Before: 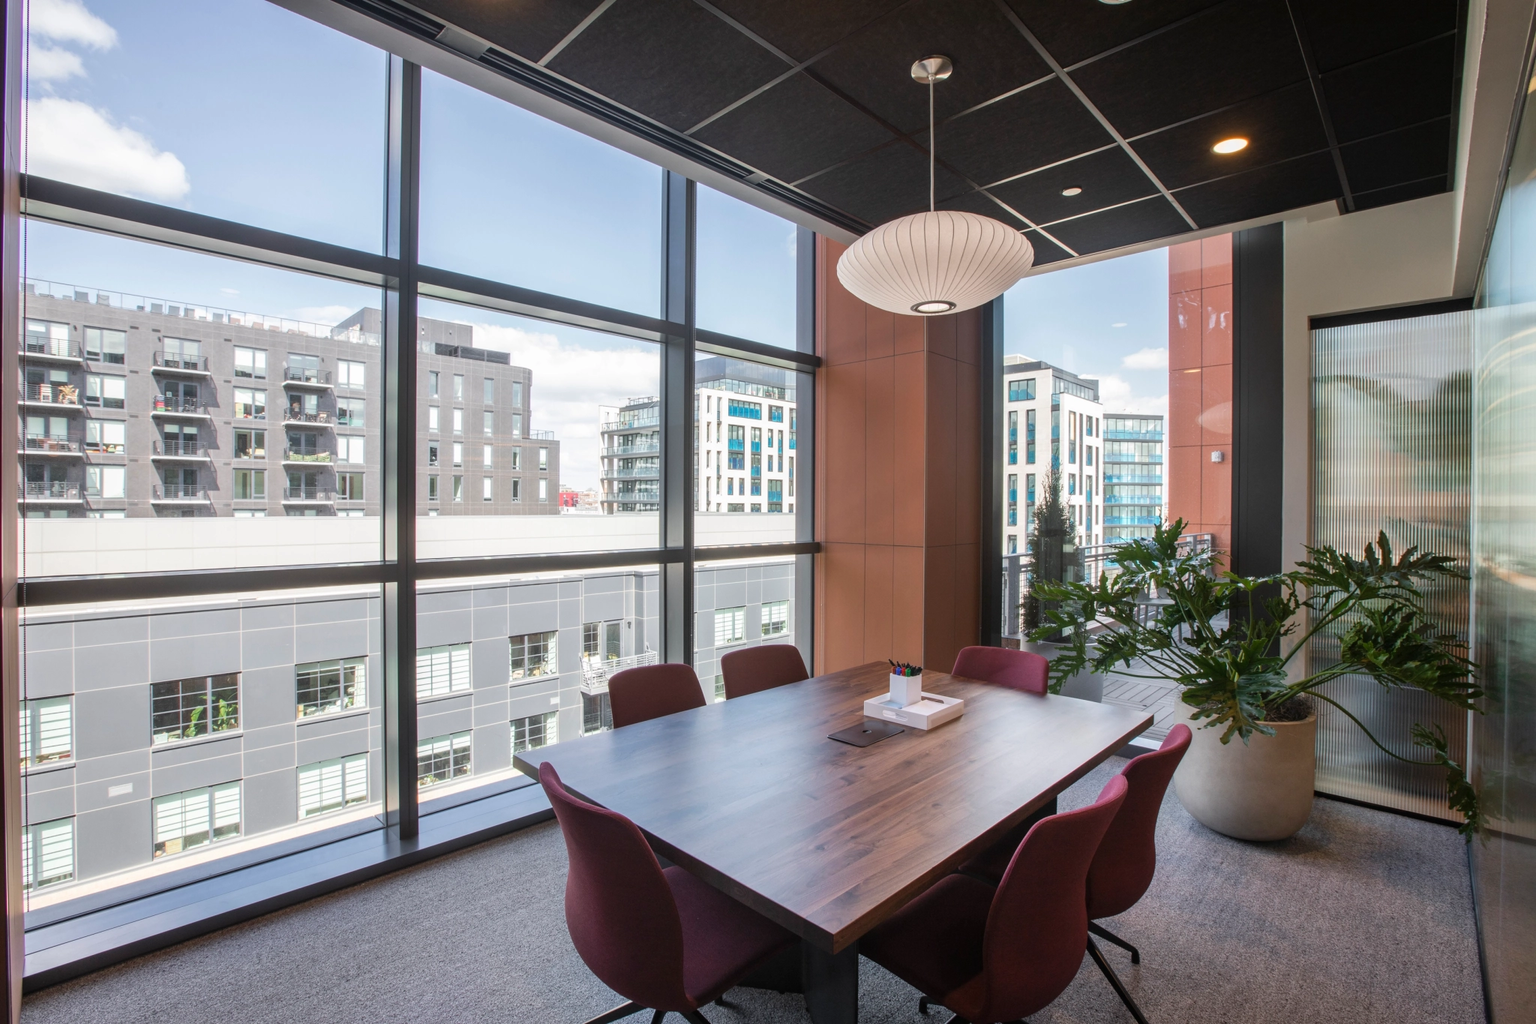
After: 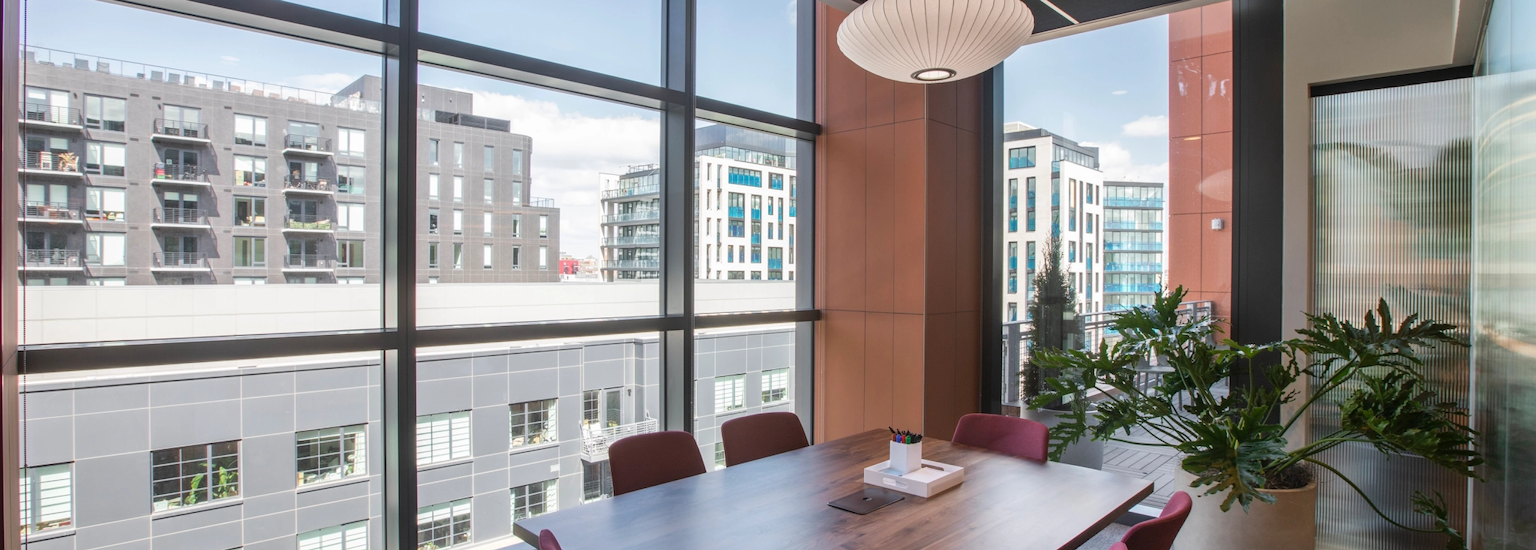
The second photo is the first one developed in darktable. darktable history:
crop and rotate: top 22.716%, bottom 23.488%
